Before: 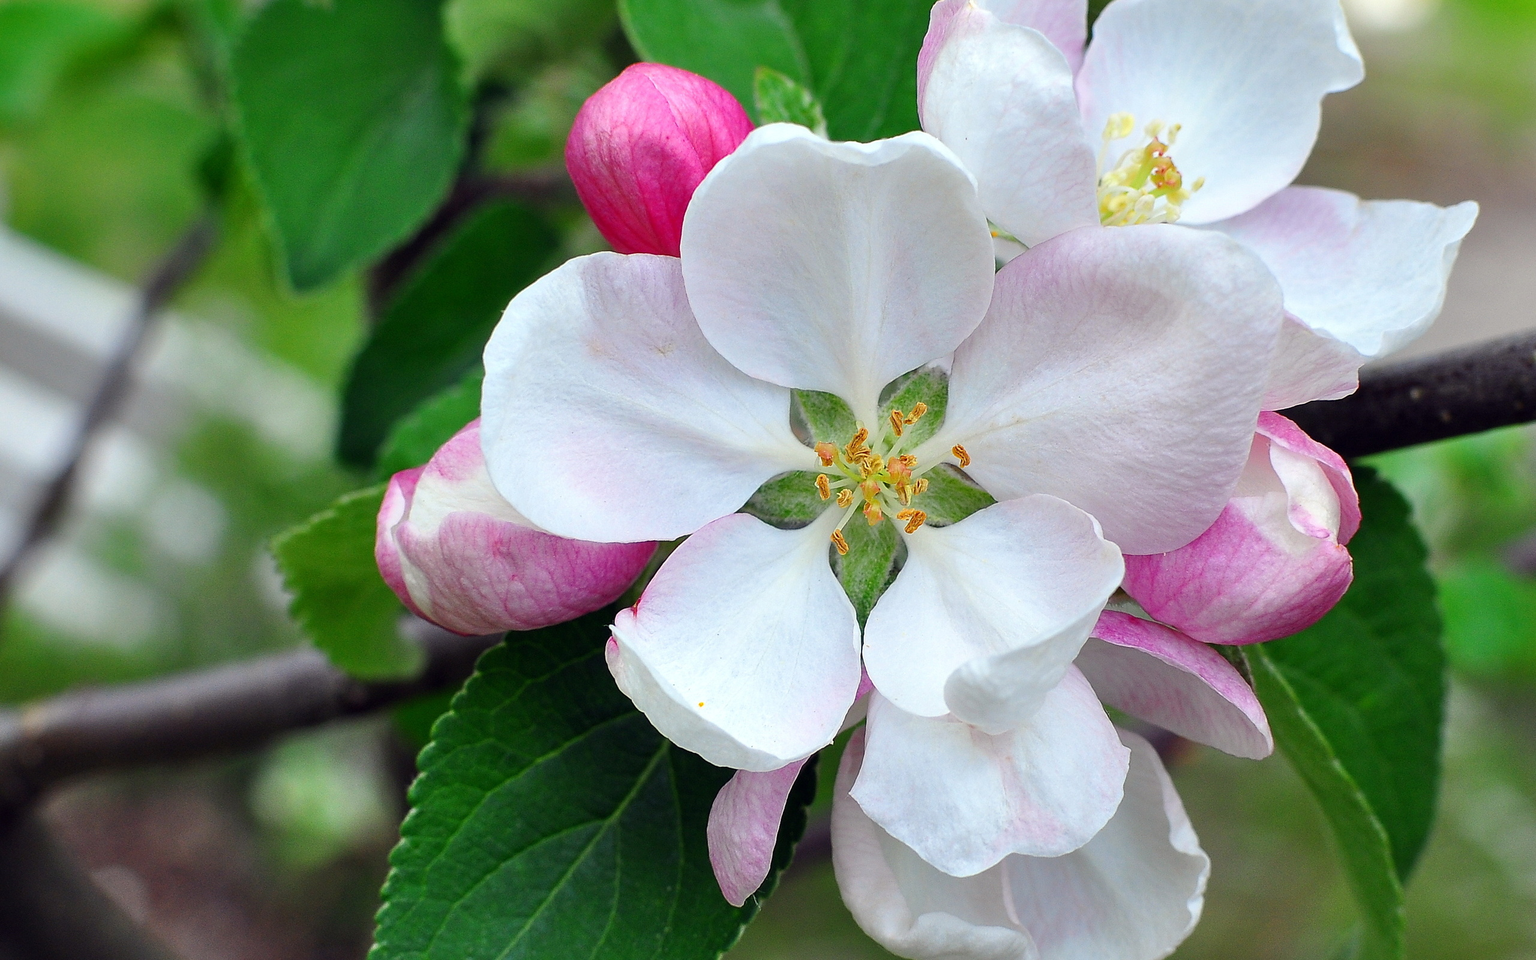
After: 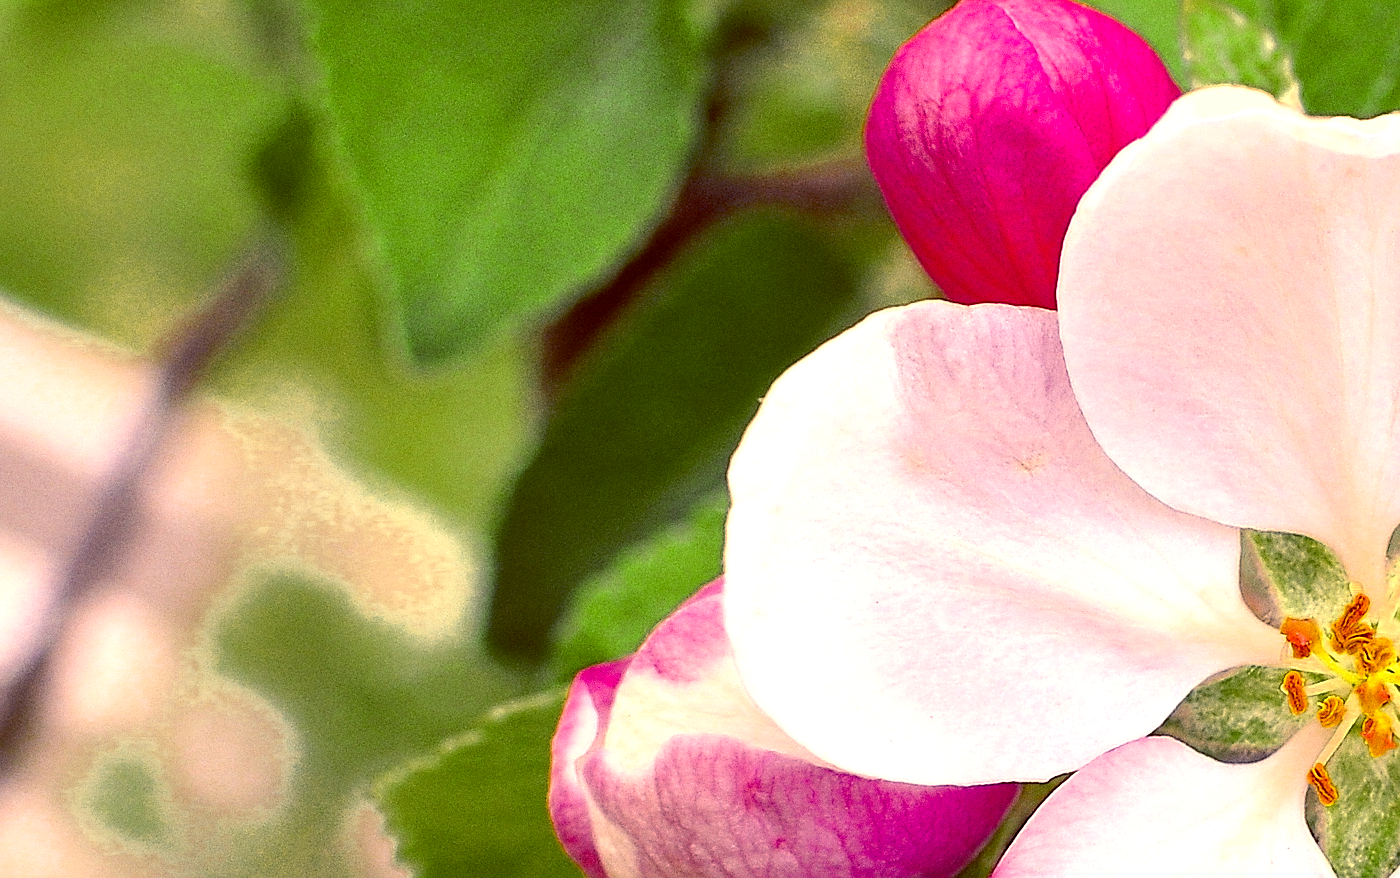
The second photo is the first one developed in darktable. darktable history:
grain: on, module defaults
exposure: exposure 1.15 EV, compensate highlight preservation false
color balance: lift [1, 1.015, 1.004, 0.985], gamma [1, 0.958, 0.971, 1.042], gain [1, 0.956, 0.977, 1.044]
crop and rotate: left 3.047%, top 7.509%, right 42.236%, bottom 37.598%
color correction: highlights a* 21.88, highlights b* 22.25
color zones: curves: ch0 [(0.11, 0.396) (0.195, 0.36) (0.25, 0.5) (0.303, 0.412) (0.357, 0.544) (0.75, 0.5) (0.967, 0.328)]; ch1 [(0, 0.468) (0.112, 0.512) (0.202, 0.6) (0.25, 0.5) (0.307, 0.352) (0.357, 0.544) (0.75, 0.5) (0.963, 0.524)]
sharpen: on, module defaults
